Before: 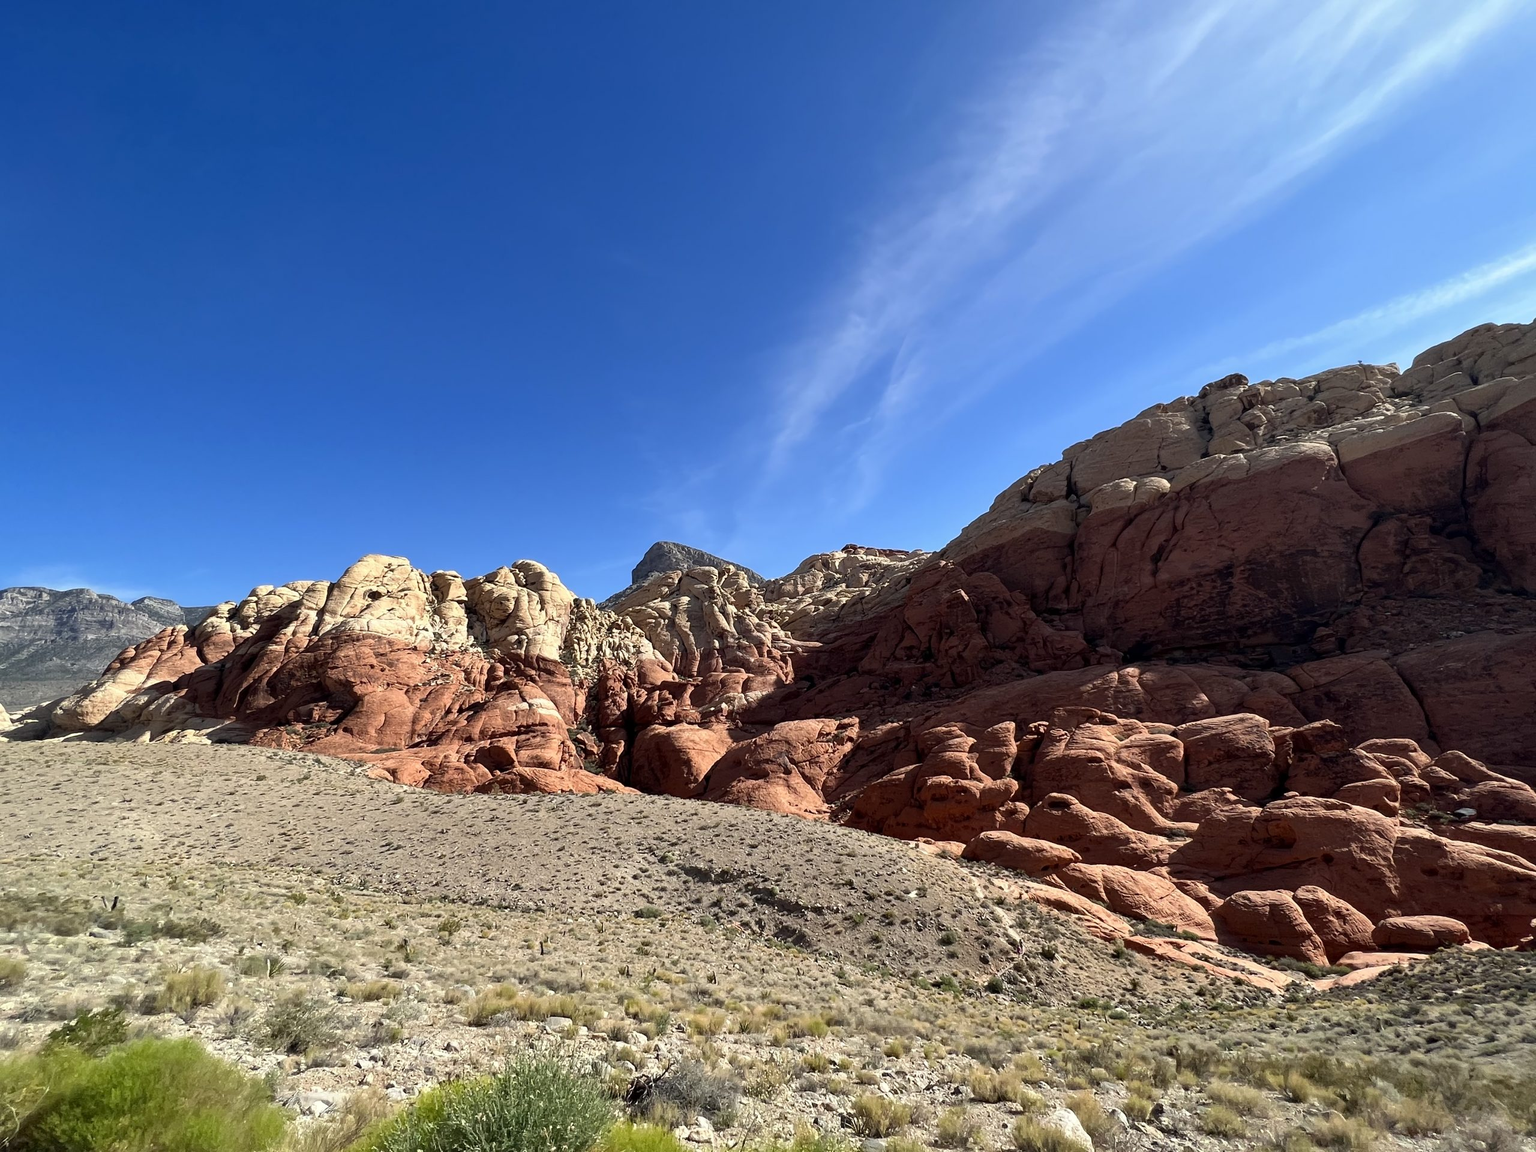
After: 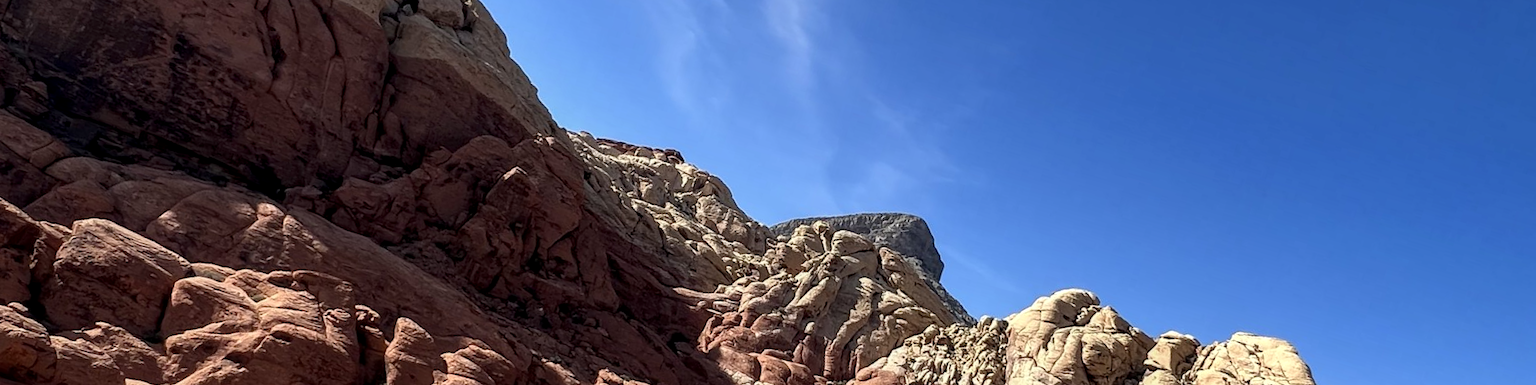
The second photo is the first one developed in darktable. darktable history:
local contrast: on, module defaults
crop and rotate: angle 16.12°, top 30.835%, bottom 35.653%
color calibration: illuminant same as pipeline (D50), adaptation none (bypass), gamut compression 1.72
